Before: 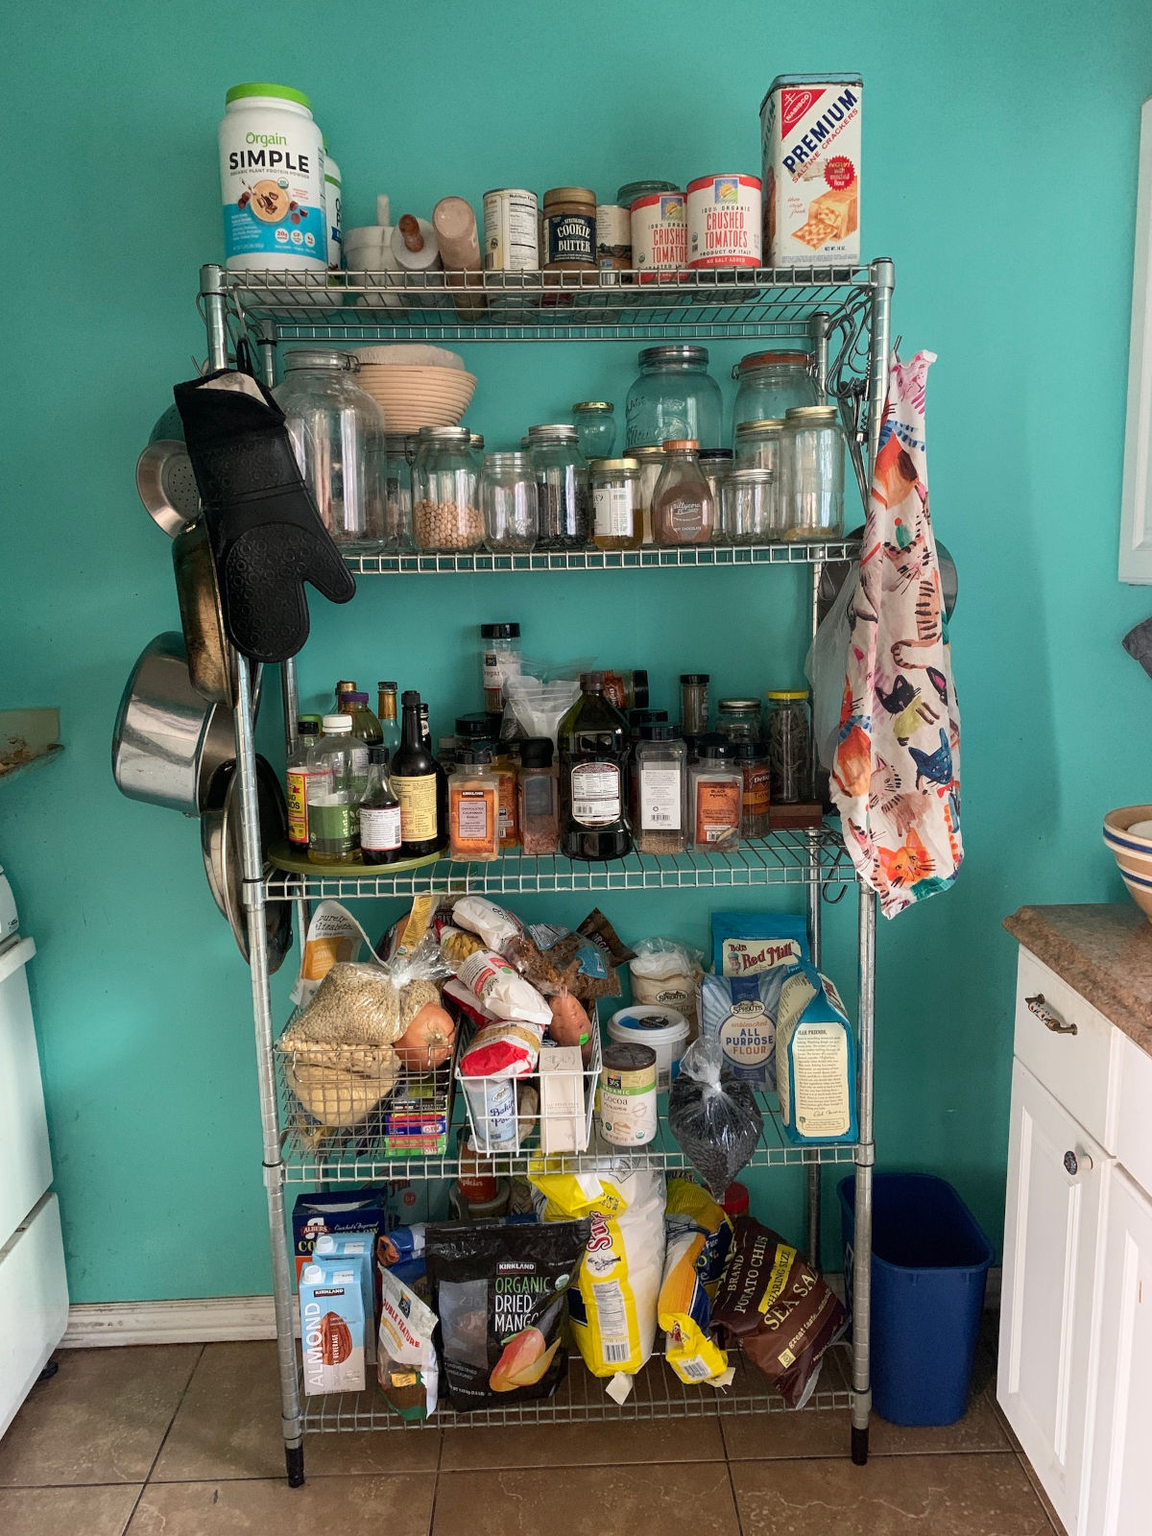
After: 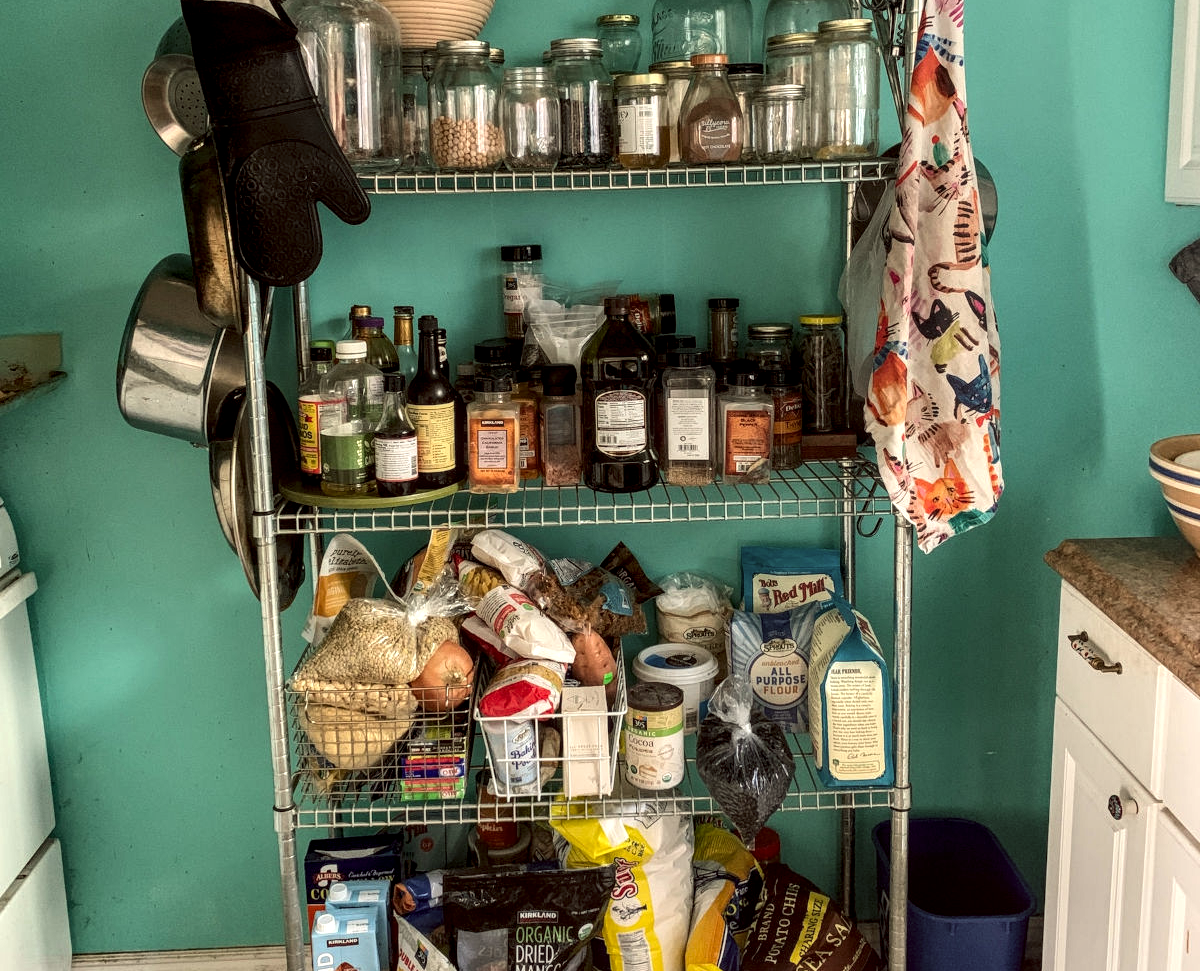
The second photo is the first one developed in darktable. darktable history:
color balance: lift [1.005, 1.002, 0.998, 0.998], gamma [1, 1.021, 1.02, 0.979], gain [0.923, 1.066, 1.056, 0.934]
local contrast: highlights 60%, shadows 60%, detail 160%
crop and rotate: top 25.357%, bottom 13.942%
